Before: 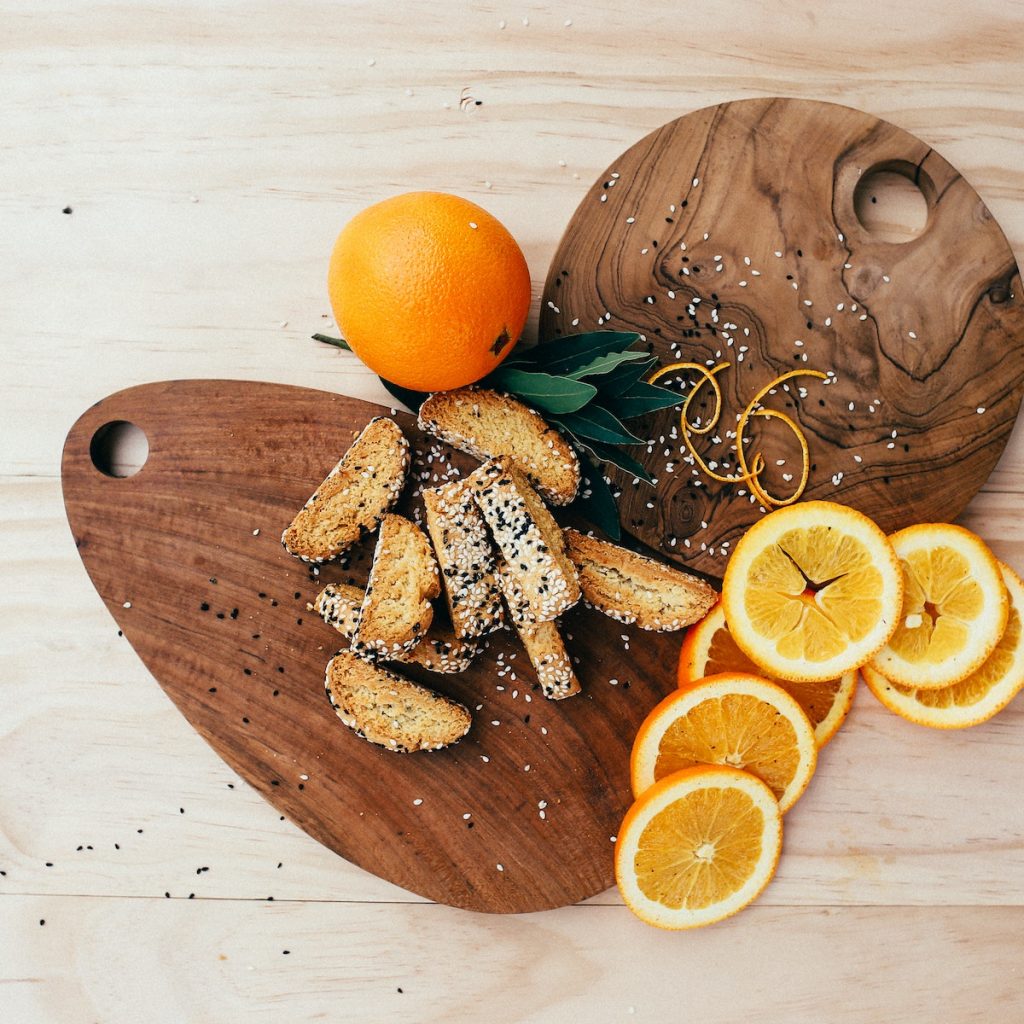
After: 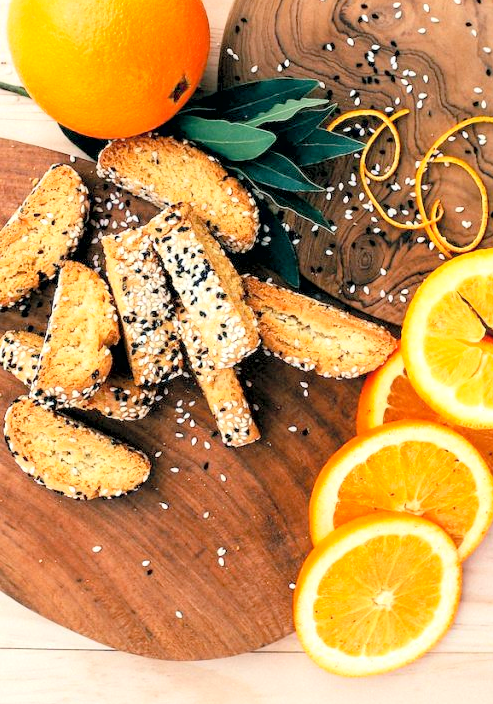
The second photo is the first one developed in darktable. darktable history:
contrast brightness saturation: contrast 0.1, brightness 0.293, saturation 0.15
exposure: black level correction 0.004, exposure 0.411 EV, compensate highlight preservation false
crop: left 31.365%, top 24.796%, right 20.397%, bottom 6.37%
